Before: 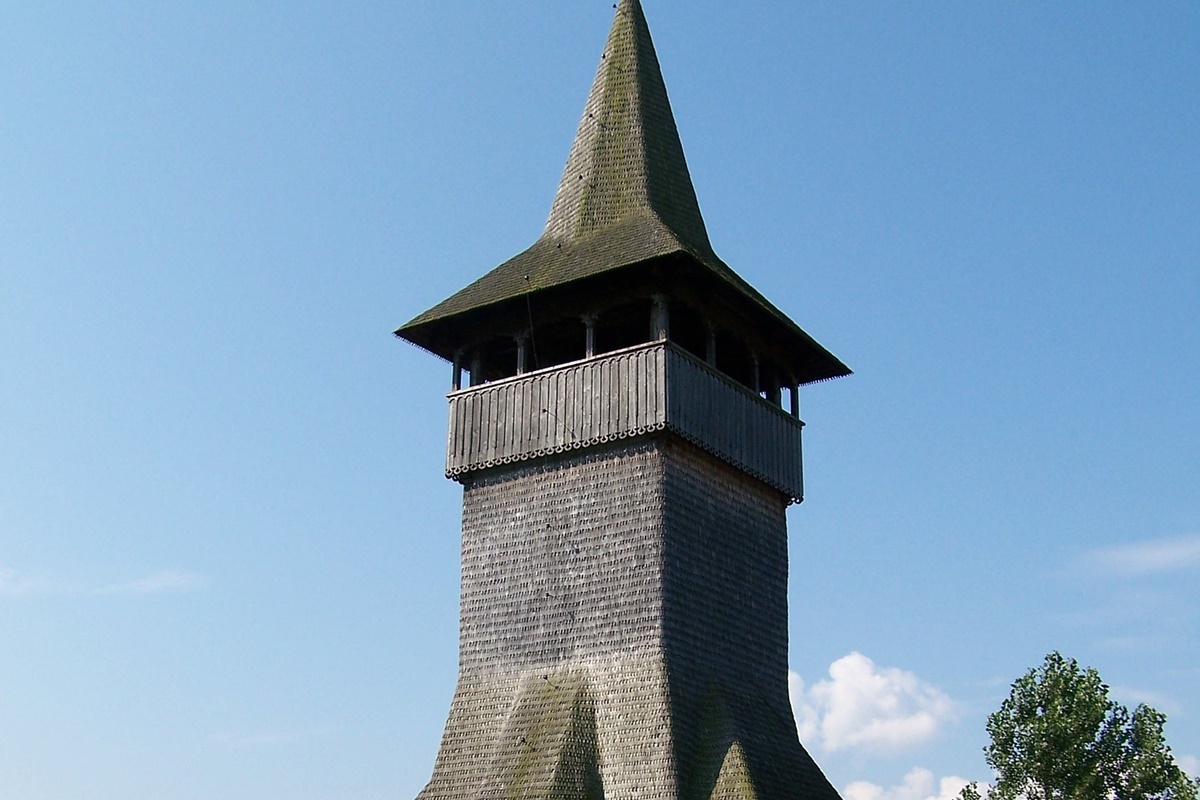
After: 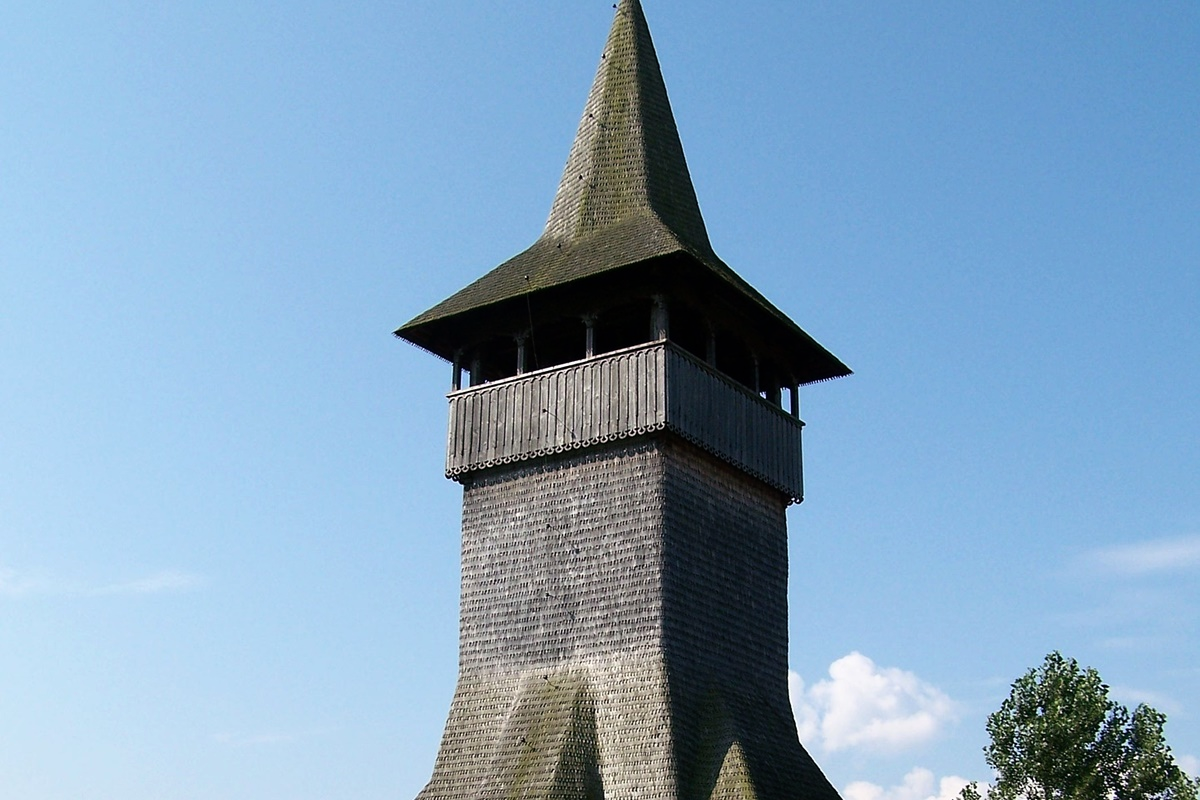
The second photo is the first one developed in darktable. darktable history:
rgb levels: preserve colors max RGB
rgb curve: curves: ch0 [(0, 0) (0.078, 0.051) (0.929, 0.956) (1, 1)], compensate middle gray true
